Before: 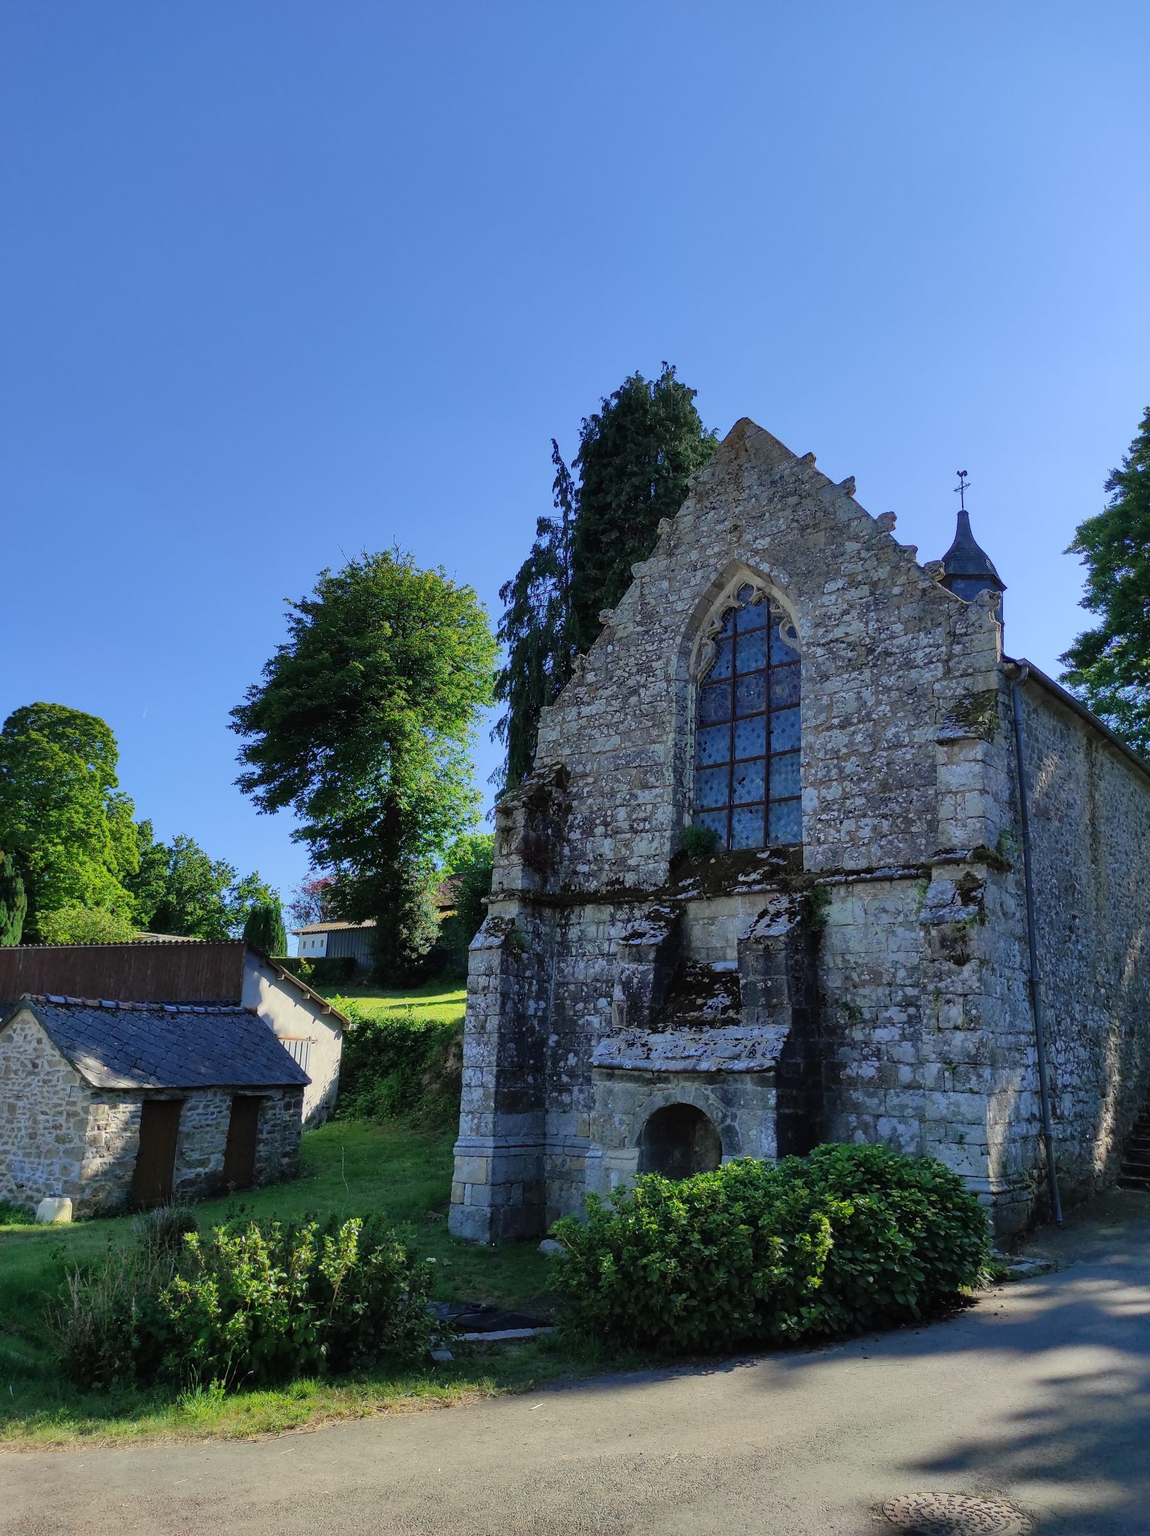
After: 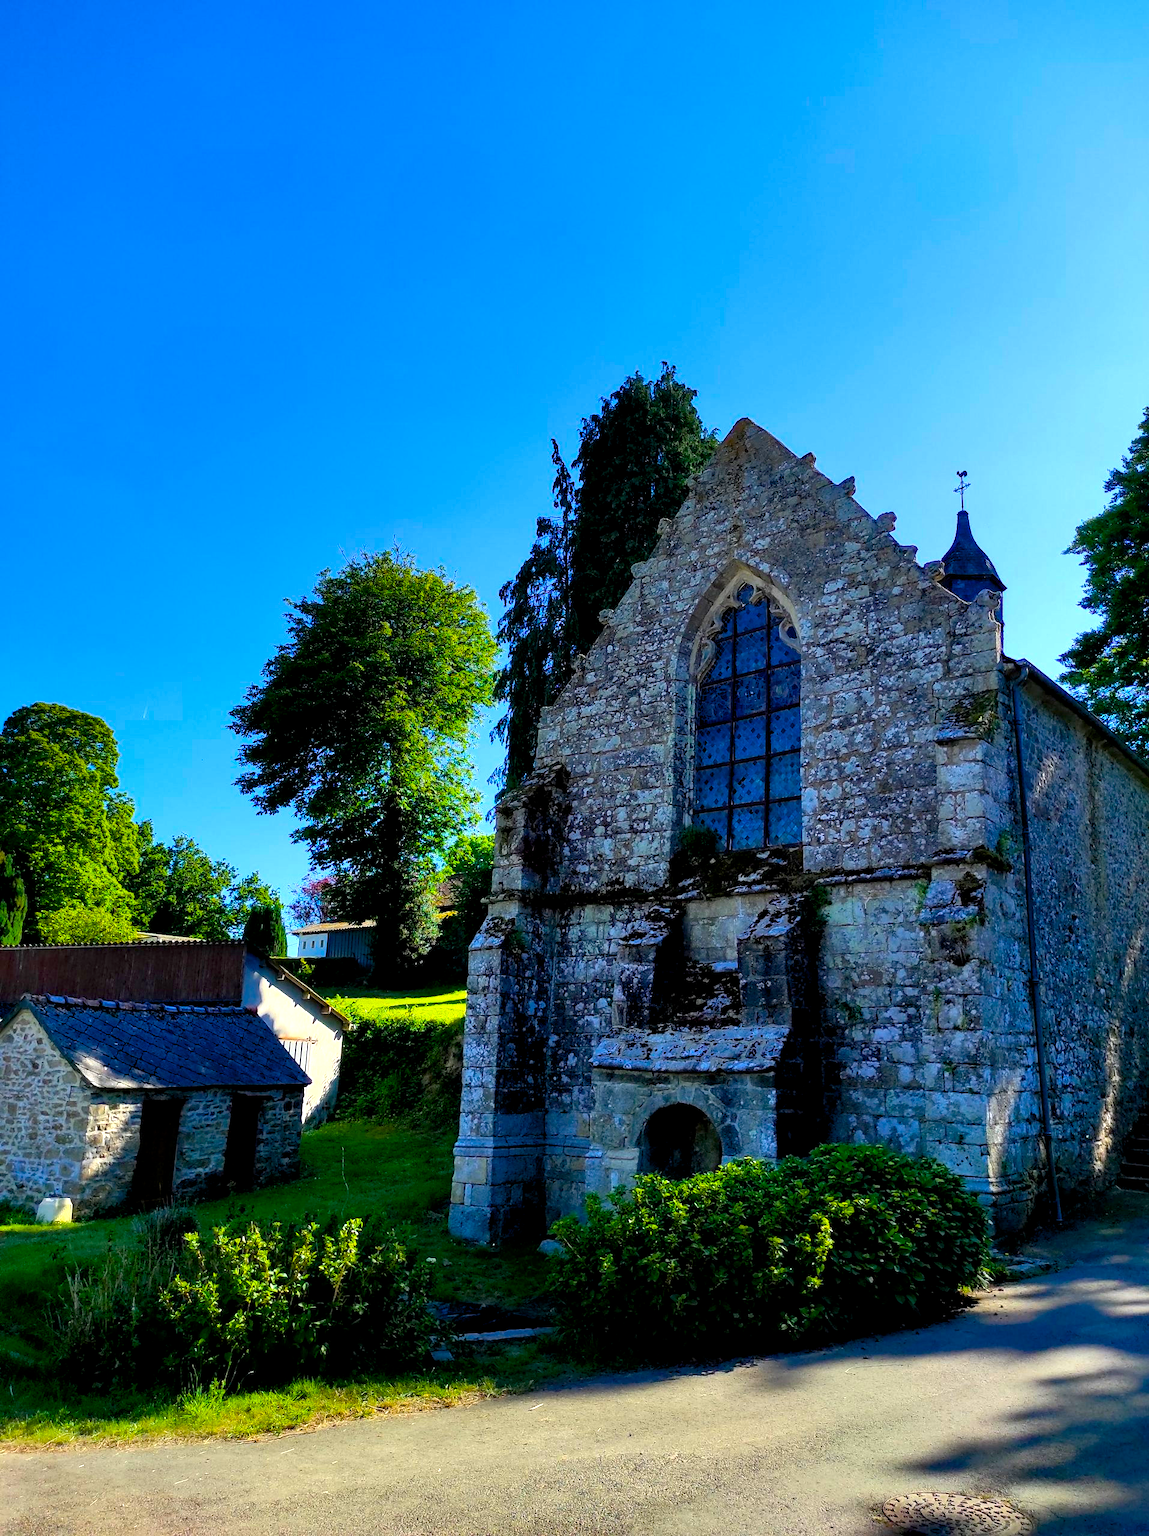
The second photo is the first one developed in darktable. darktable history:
color balance rgb: linear chroma grading › global chroma 9%, perceptual saturation grading › global saturation 36%, perceptual saturation grading › shadows 35%, perceptual brilliance grading › global brilliance 21.21%, perceptual brilliance grading › shadows -35%, global vibrance 21.21%
exposure: black level correction 0.01, exposure 0.014 EV, compensate highlight preservation false
